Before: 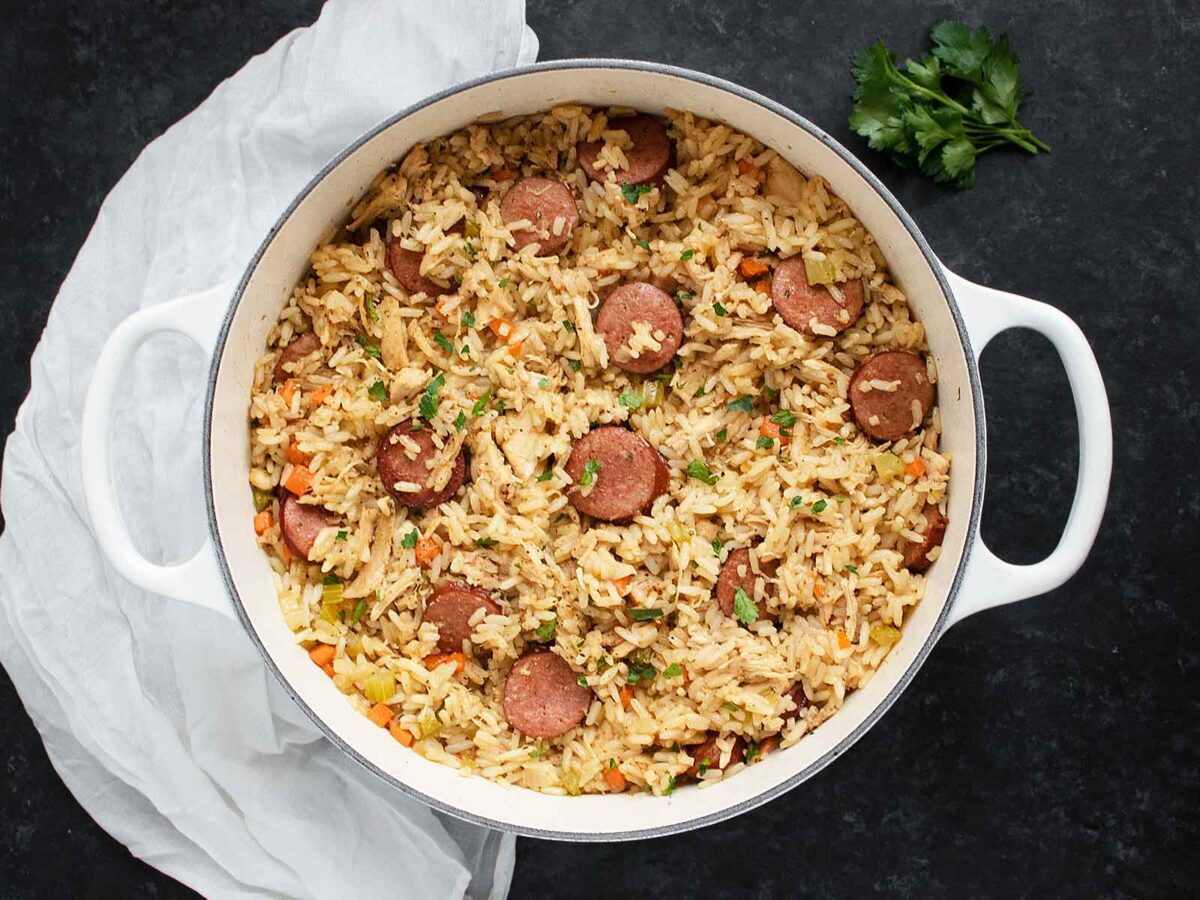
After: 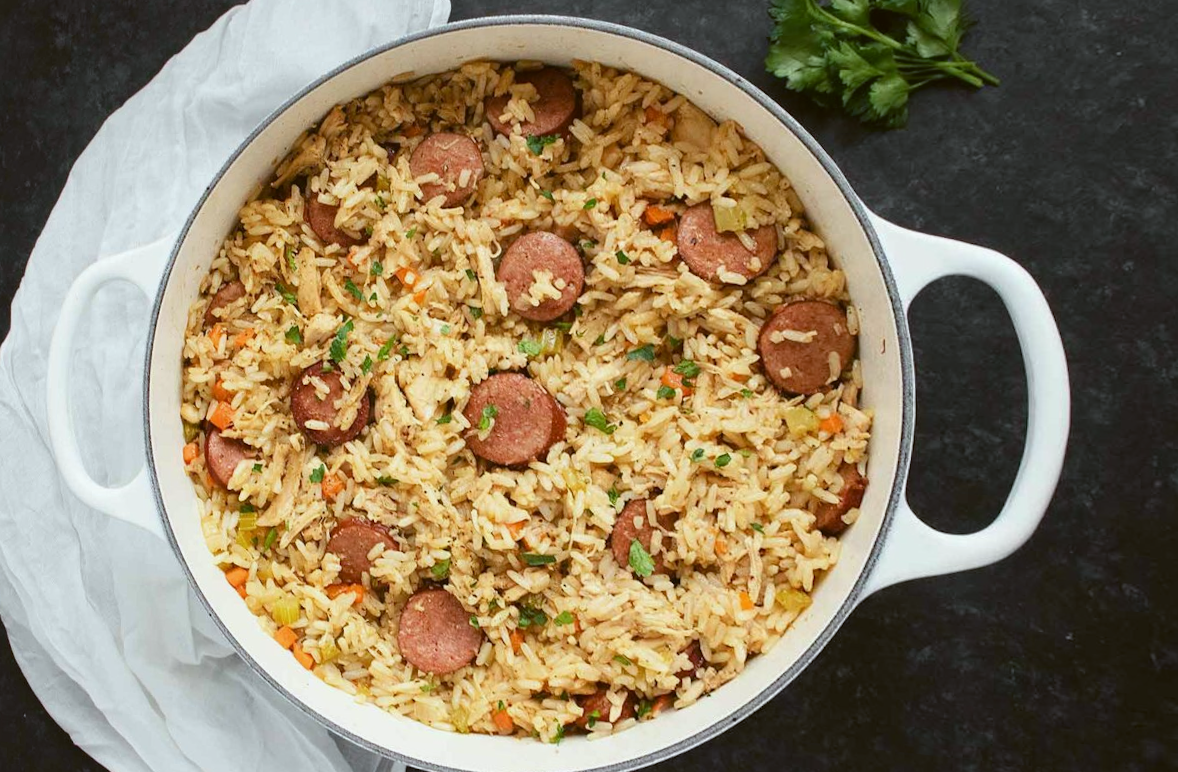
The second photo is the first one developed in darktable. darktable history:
color balance: lift [1.004, 1.002, 1.002, 0.998], gamma [1, 1.007, 1.002, 0.993], gain [1, 0.977, 1.013, 1.023], contrast -3.64%
rotate and perspective: rotation 1.69°, lens shift (vertical) -0.023, lens shift (horizontal) -0.291, crop left 0.025, crop right 0.988, crop top 0.092, crop bottom 0.842
